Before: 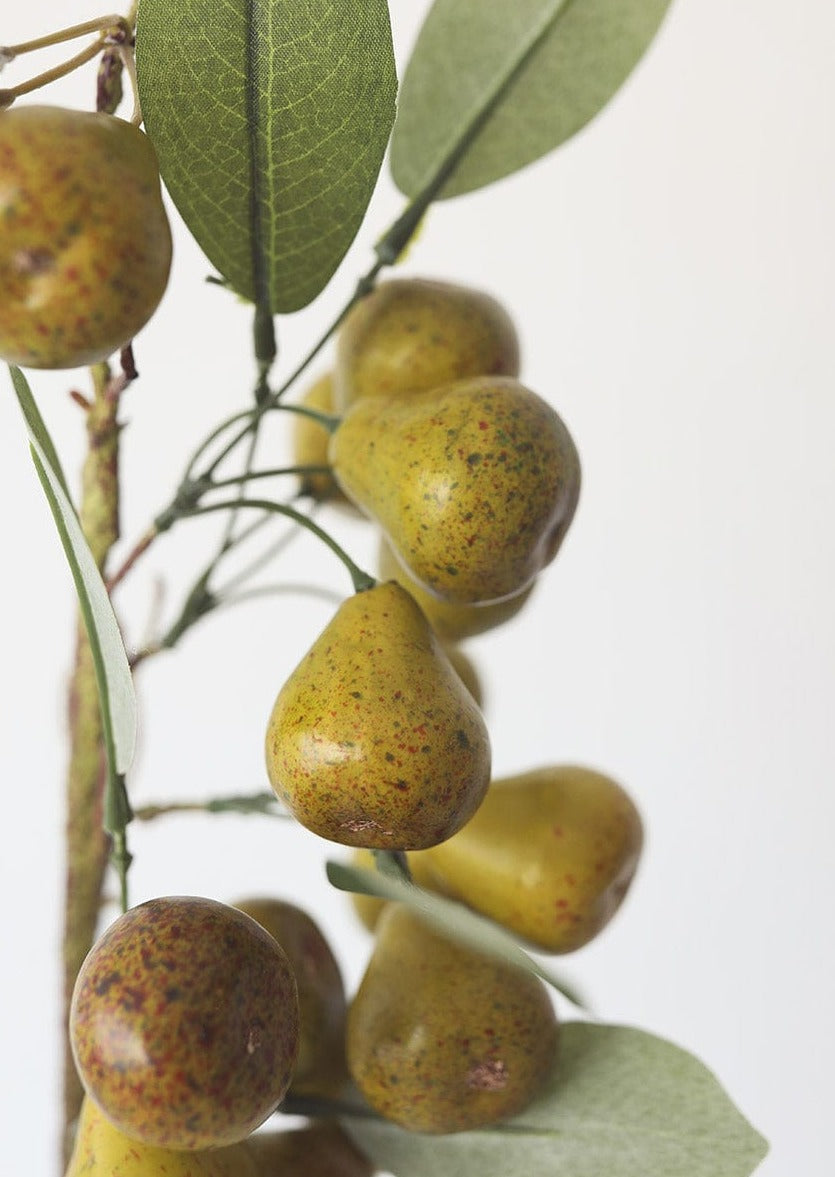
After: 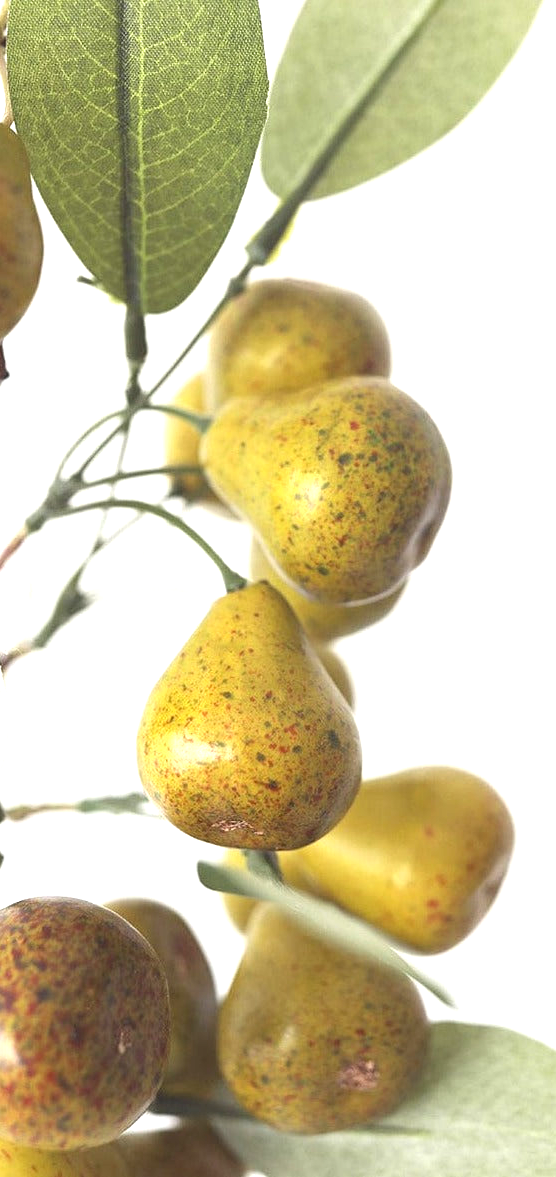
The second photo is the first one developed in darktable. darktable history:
crop and rotate: left 15.483%, right 17.881%
exposure: exposure 0.948 EV, compensate highlight preservation false
